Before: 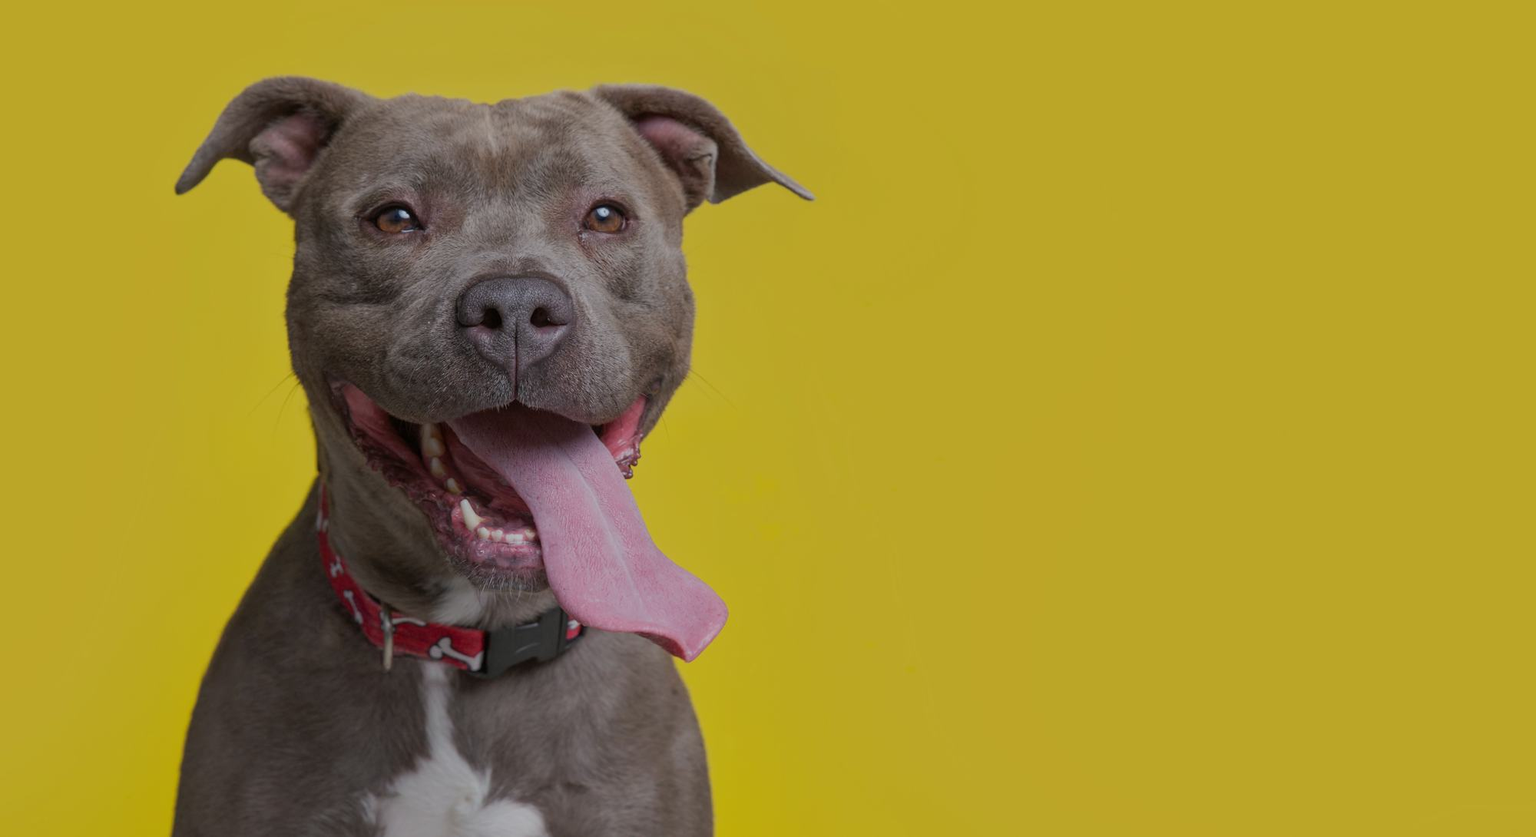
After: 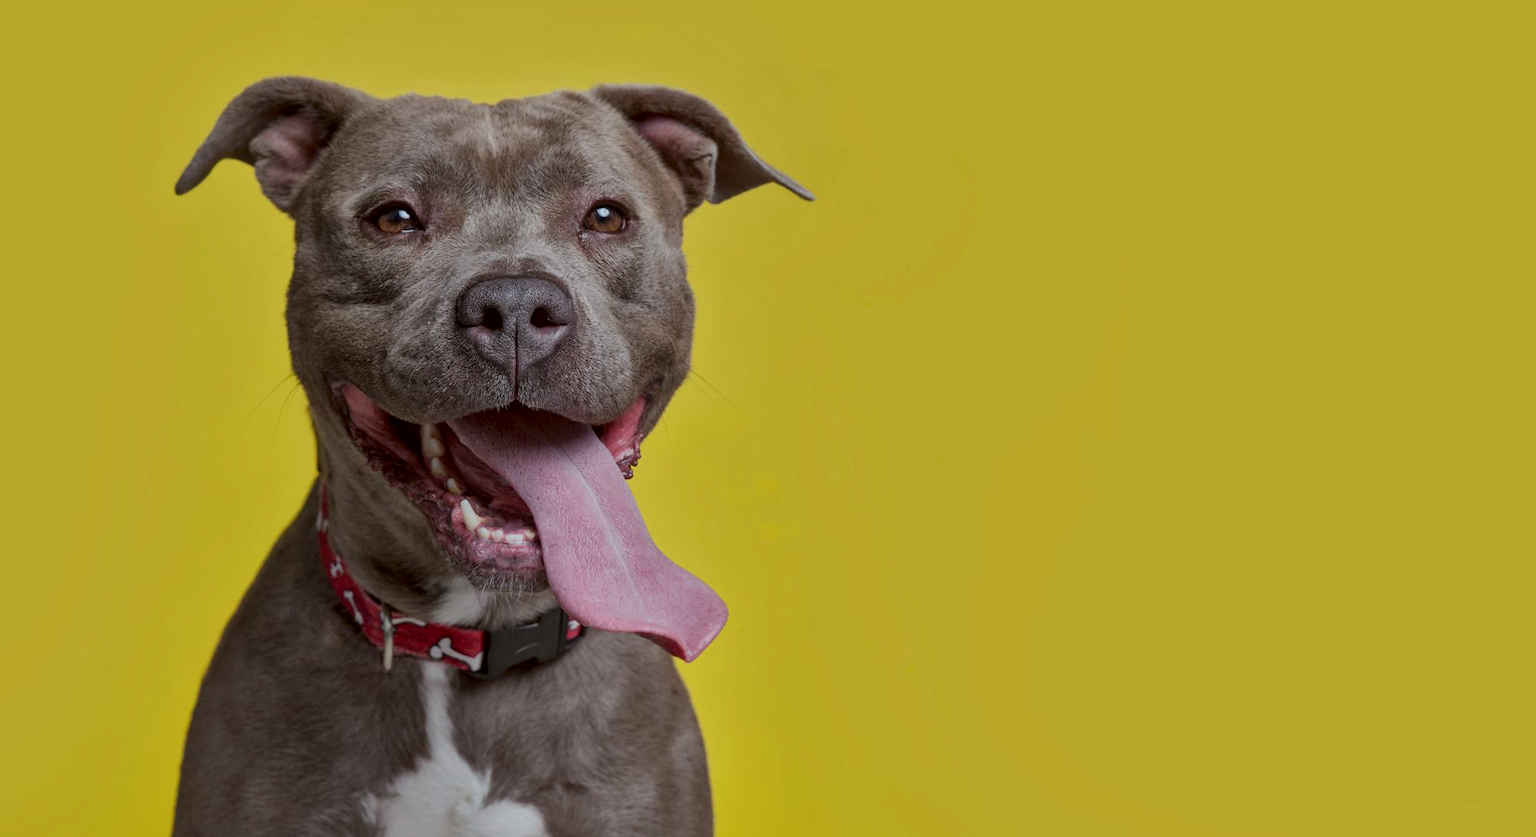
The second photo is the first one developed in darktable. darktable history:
color correction: highlights a* -2.73, highlights b* -2.09, shadows a* 2.41, shadows b* 2.73
local contrast: mode bilateral grid, contrast 20, coarseness 50, detail 159%, midtone range 0.2
